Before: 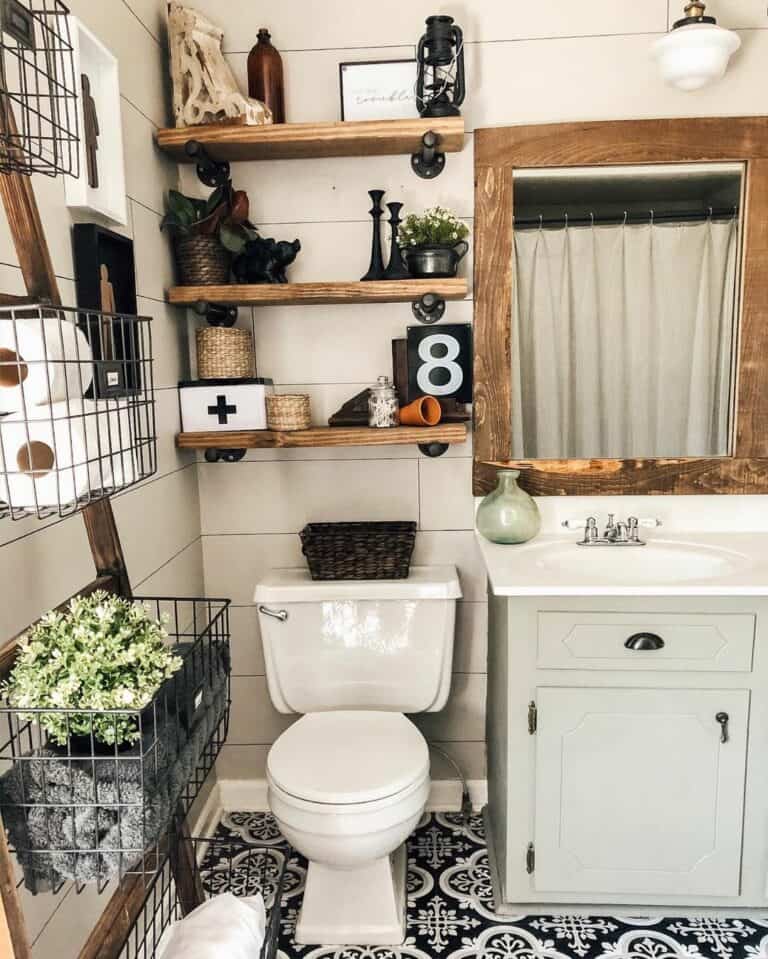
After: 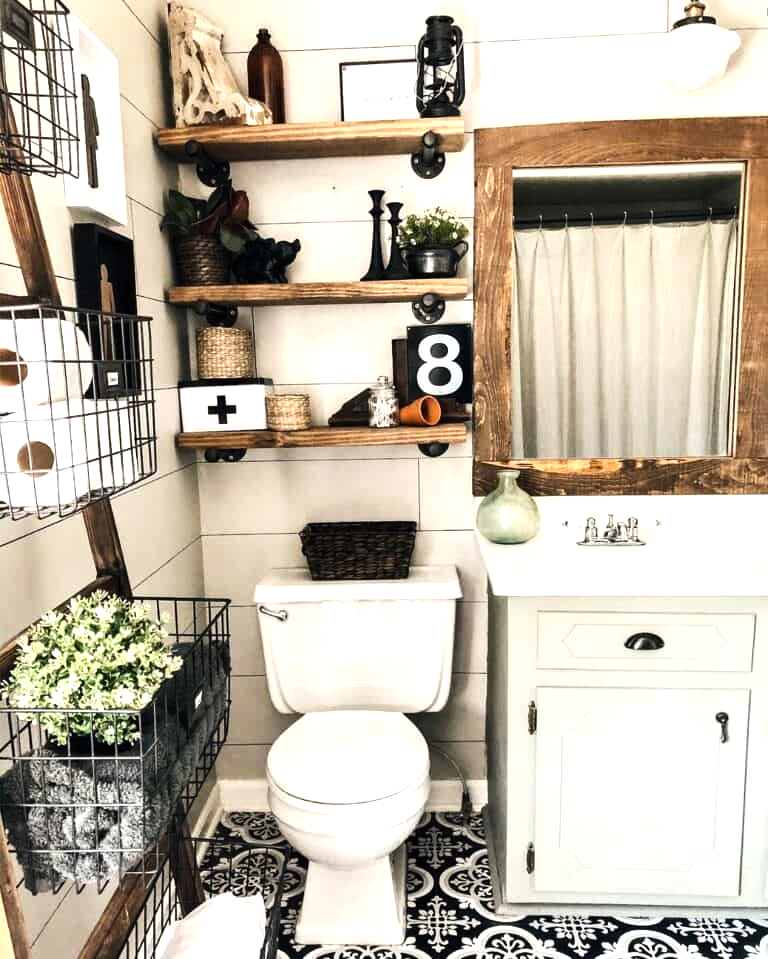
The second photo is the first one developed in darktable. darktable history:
tone equalizer: -8 EV -0.76 EV, -7 EV -0.698 EV, -6 EV -0.622 EV, -5 EV -0.404 EV, -3 EV 0.385 EV, -2 EV 0.6 EV, -1 EV 0.689 EV, +0 EV 0.75 EV, edges refinement/feathering 500, mask exposure compensation -1.57 EV, preserve details no
